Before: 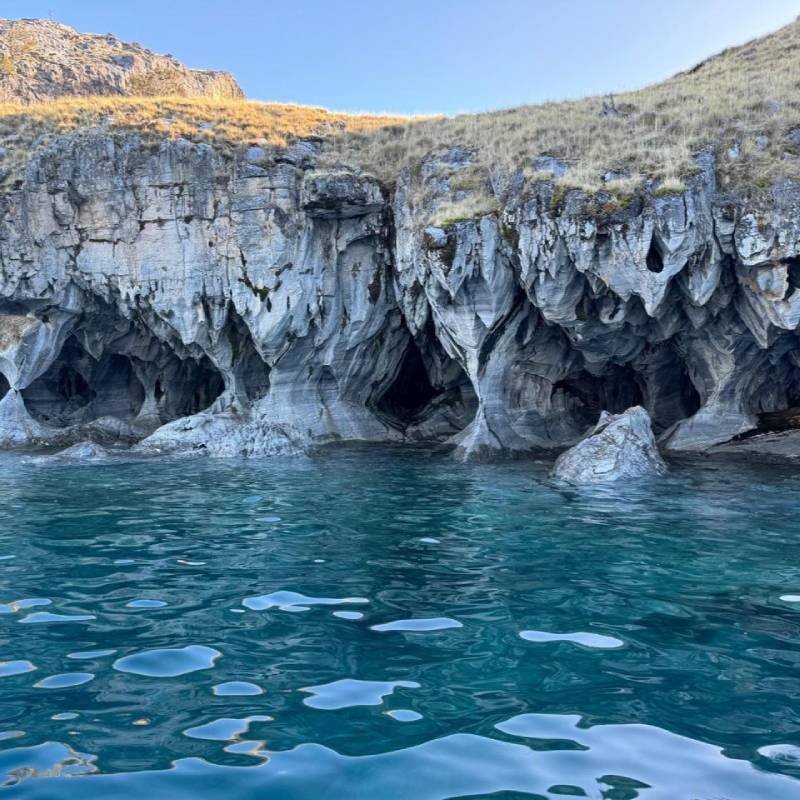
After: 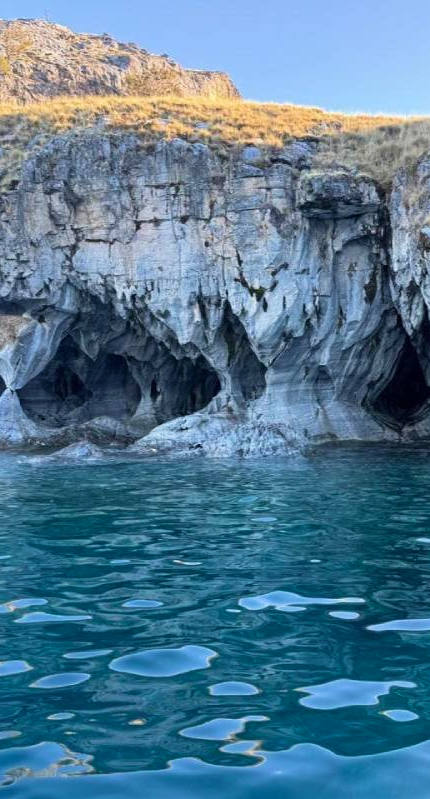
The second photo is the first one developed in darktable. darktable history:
velvia: on, module defaults
crop: left 0.587%, right 45.588%, bottom 0.086%
